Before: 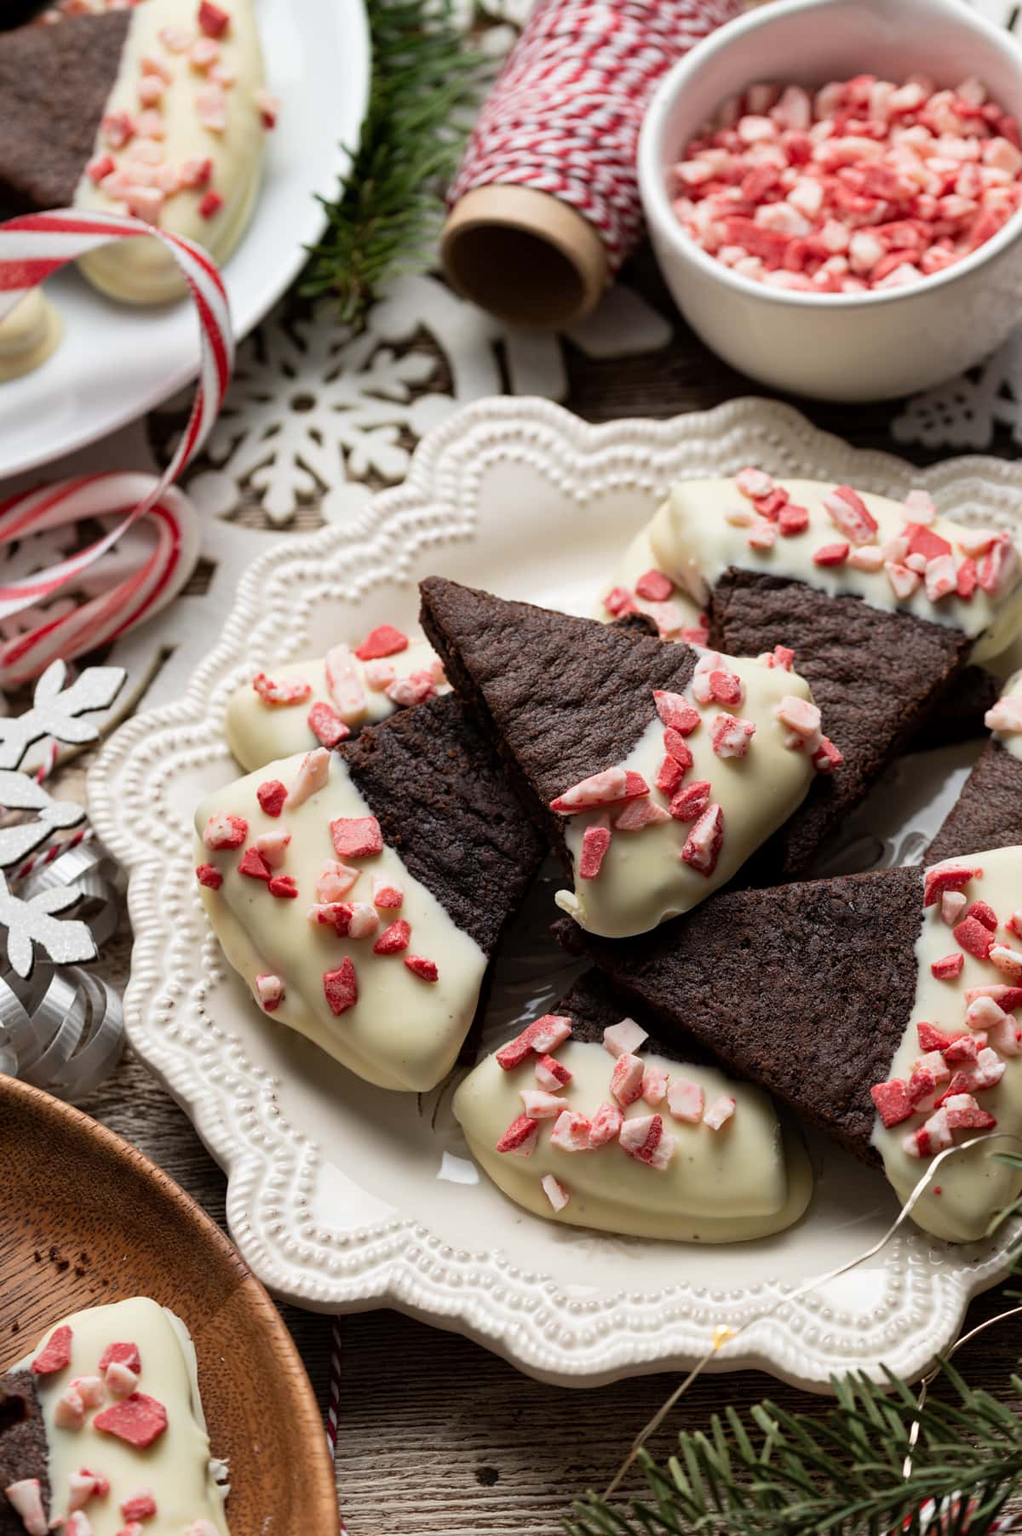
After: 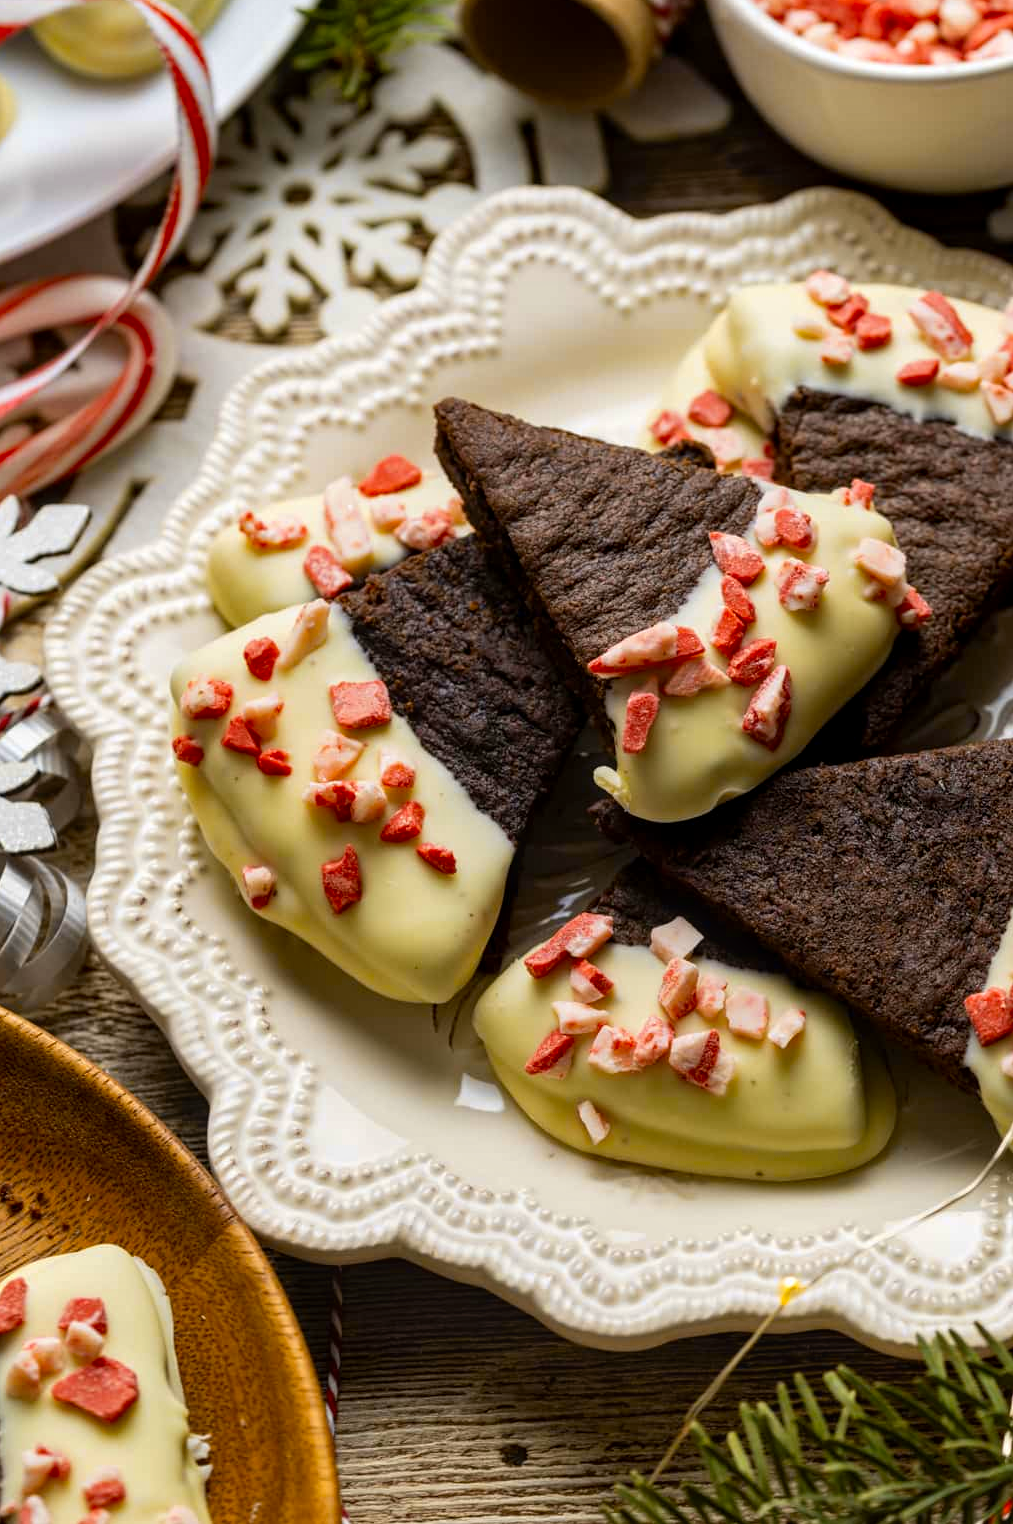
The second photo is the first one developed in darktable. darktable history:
crop and rotate: left 4.842%, top 15.51%, right 10.668%
local contrast: on, module defaults
color contrast: green-magenta contrast 1.12, blue-yellow contrast 1.95, unbound 0
